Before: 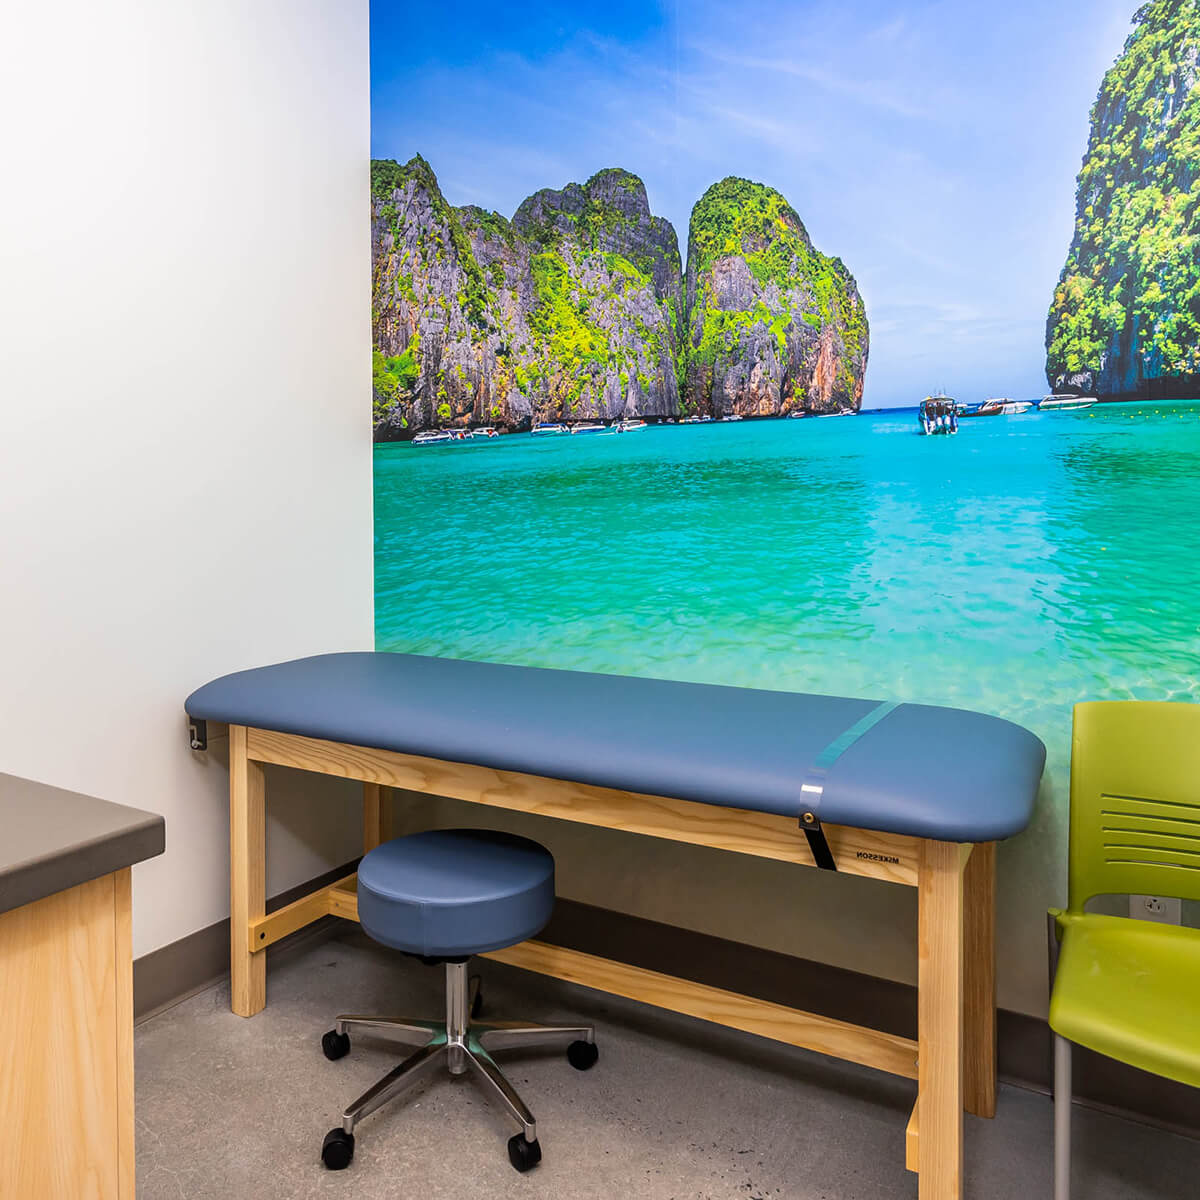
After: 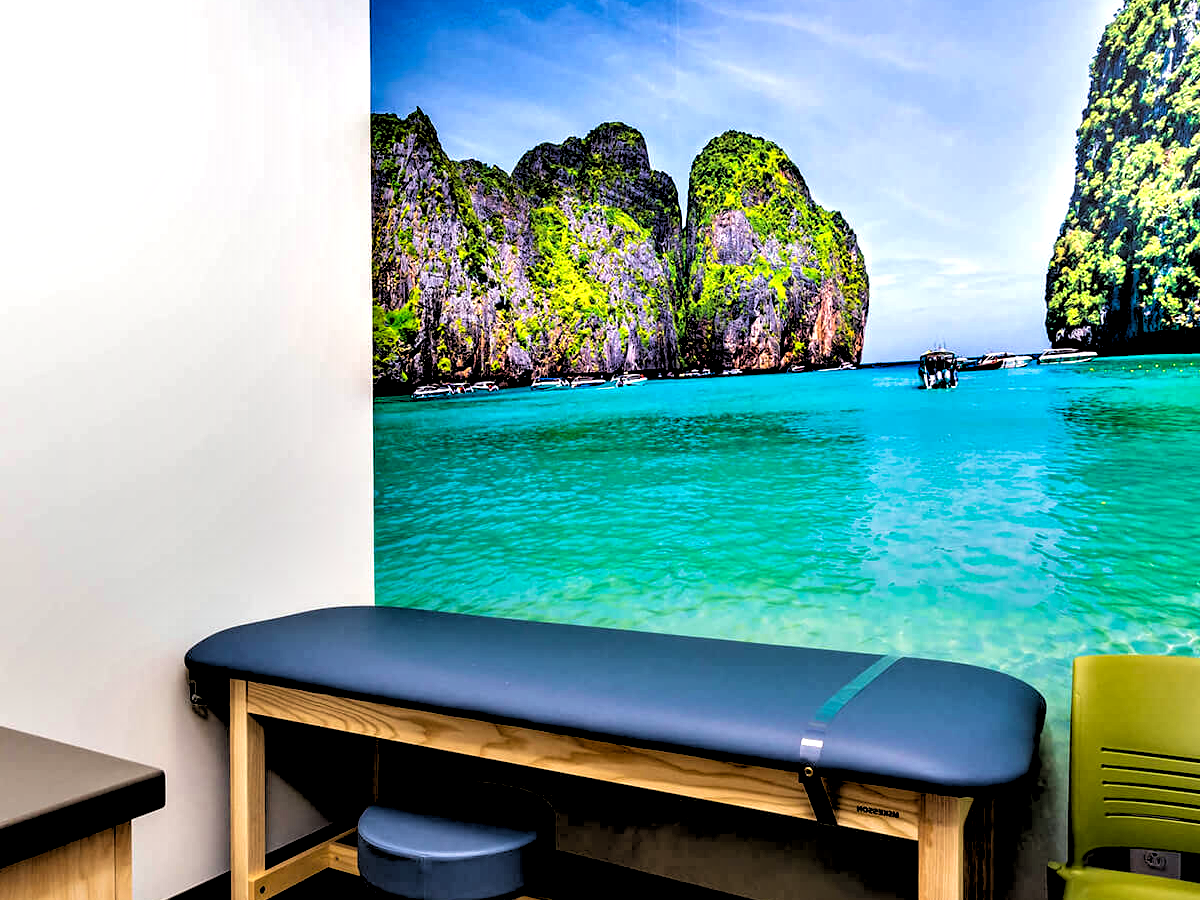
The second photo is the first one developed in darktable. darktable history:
contrast equalizer: octaves 7, y [[0.627 ×6], [0.563 ×6], [0 ×6], [0 ×6], [0 ×6]]
local contrast: highlights 100%, shadows 100%, detail 120%, midtone range 0.2
velvia: on, module defaults
crop: top 3.857%, bottom 21.132%
graduated density: rotation -180°, offset 27.42
white balance: emerald 1
rgb levels: levels [[0.034, 0.472, 0.904], [0, 0.5, 1], [0, 0.5, 1]]
